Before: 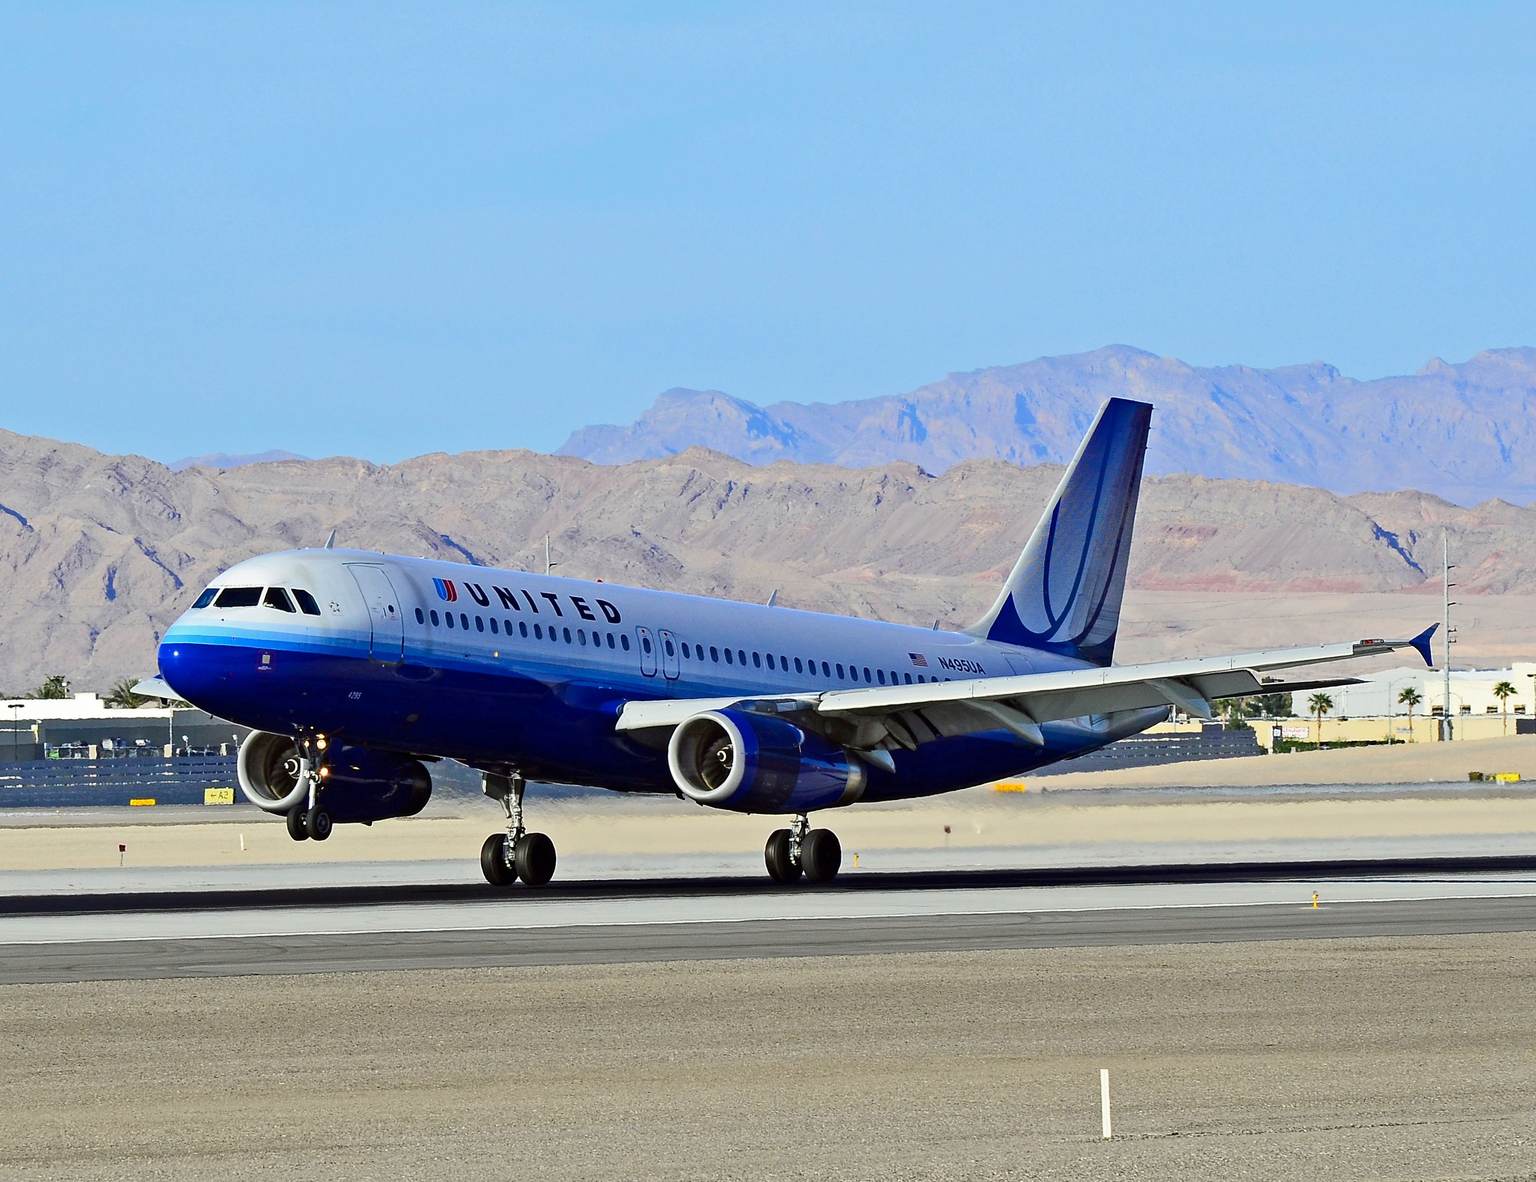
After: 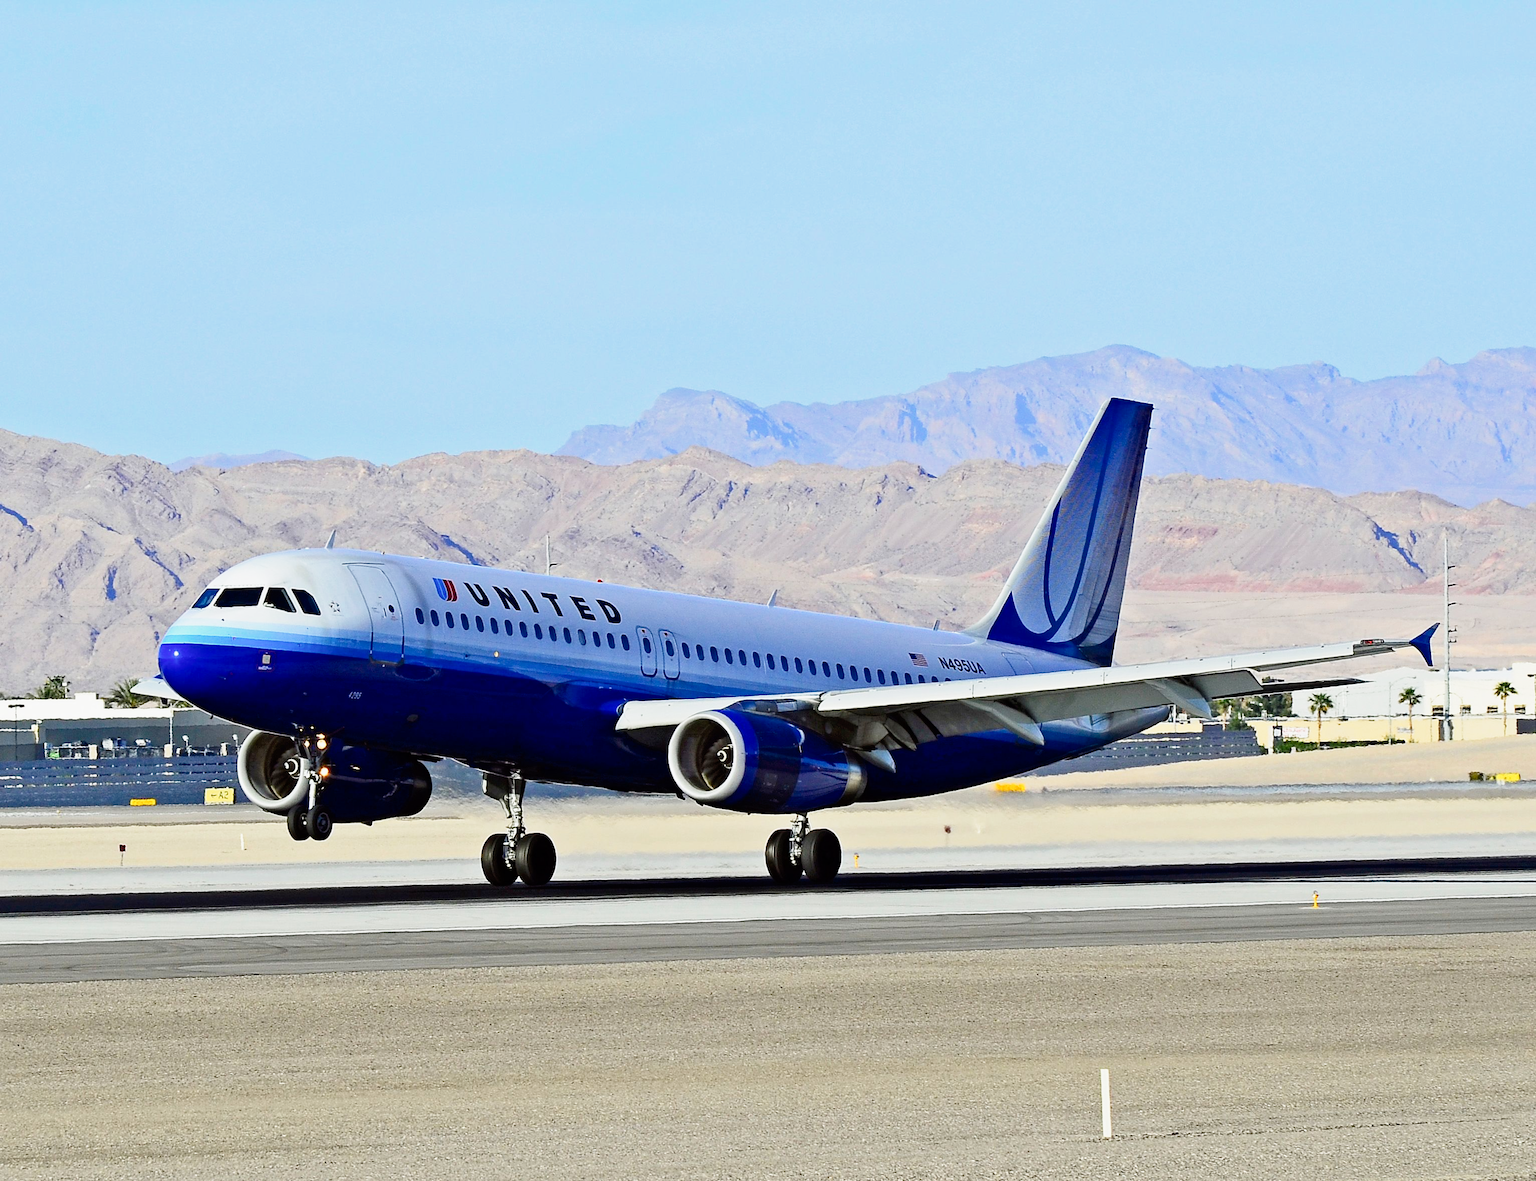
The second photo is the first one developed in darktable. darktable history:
tone curve: curves: ch0 [(0, 0) (0.062, 0.037) (0.142, 0.138) (0.359, 0.419) (0.469, 0.544) (0.634, 0.722) (0.839, 0.909) (0.998, 0.978)]; ch1 [(0, 0) (0.437, 0.408) (0.472, 0.47) (0.502, 0.503) (0.527, 0.523) (0.559, 0.573) (0.608, 0.665) (0.669, 0.748) (0.859, 0.899) (1, 1)]; ch2 [(0, 0) (0.33, 0.301) (0.421, 0.443) (0.473, 0.498) (0.502, 0.5) (0.535, 0.531) (0.575, 0.603) (0.608, 0.667) (1, 1)], preserve colors none
